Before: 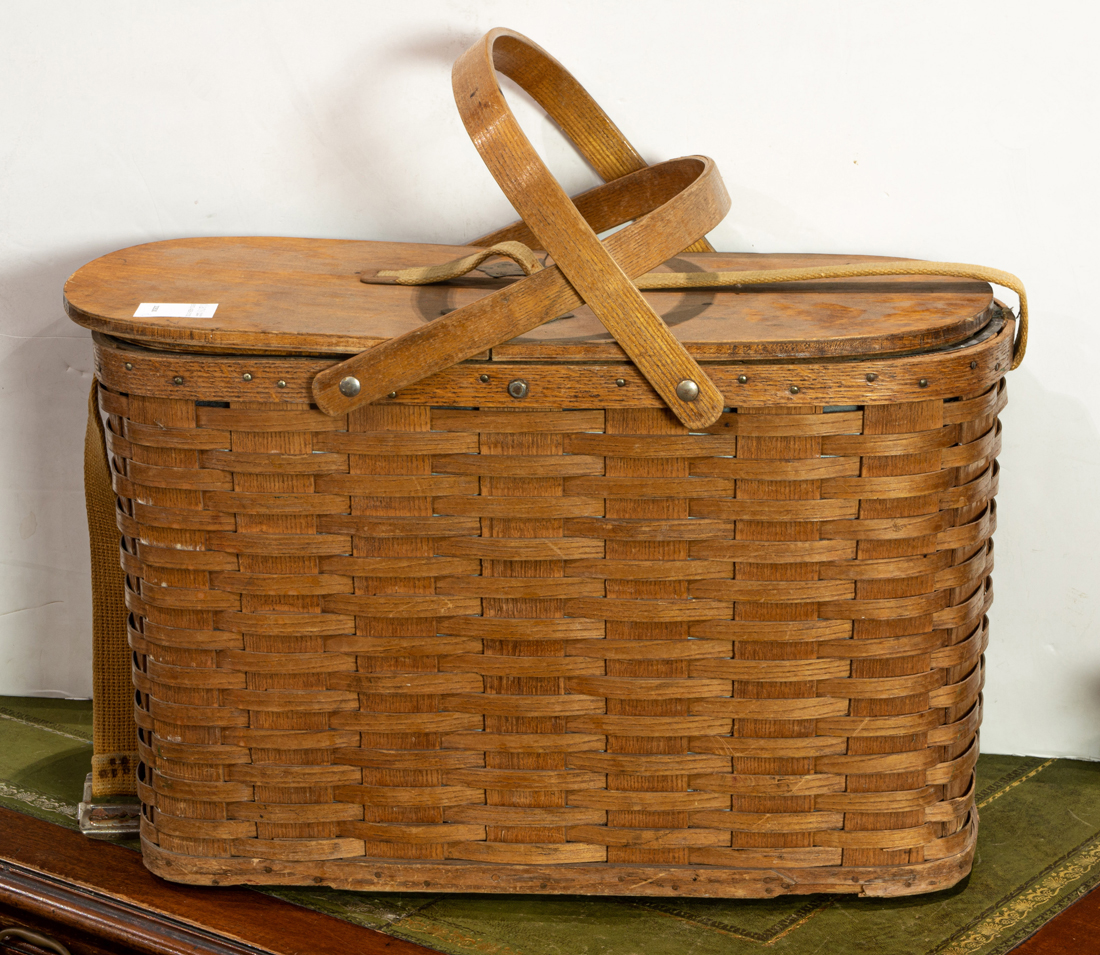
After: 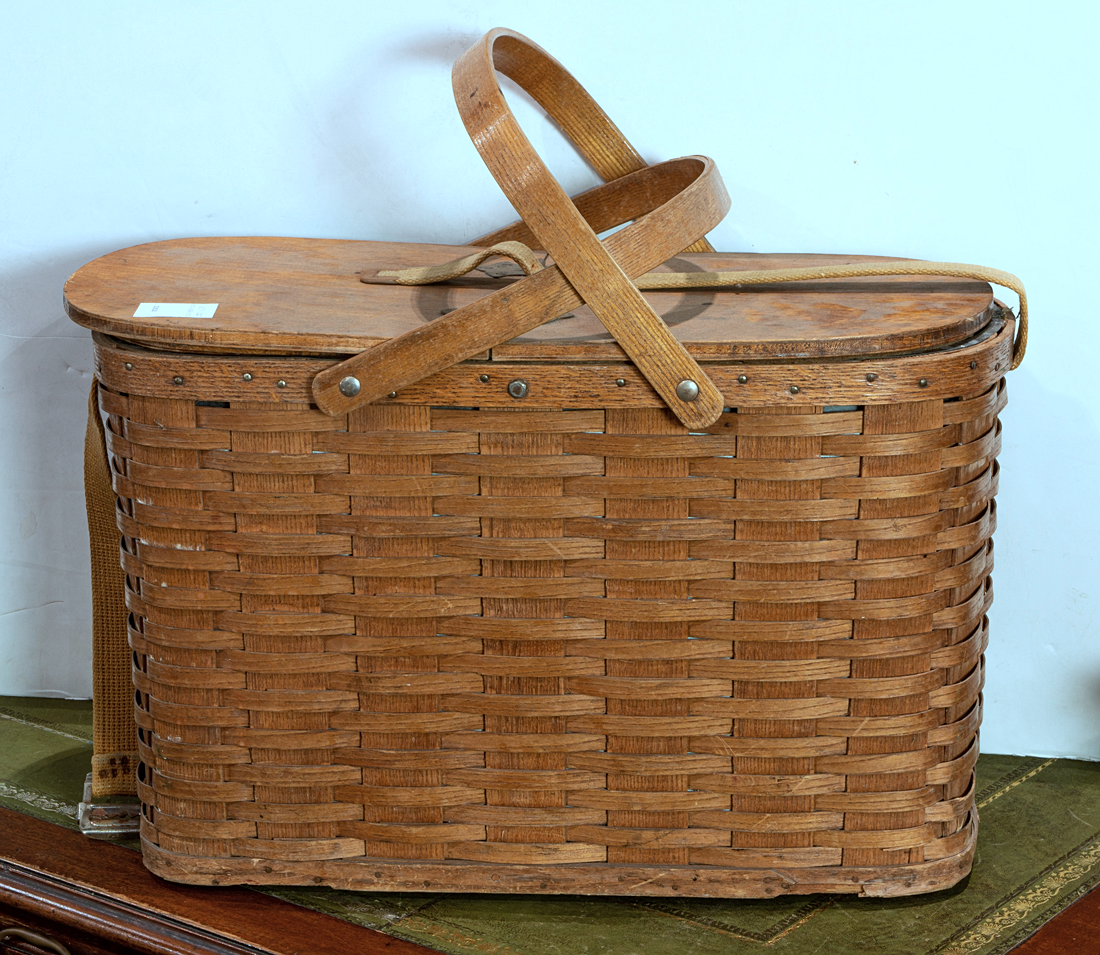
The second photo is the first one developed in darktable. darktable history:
sharpen: radius 1.272, amount 0.305, threshold 0
color correction: highlights a* -9.73, highlights b* -21.22
